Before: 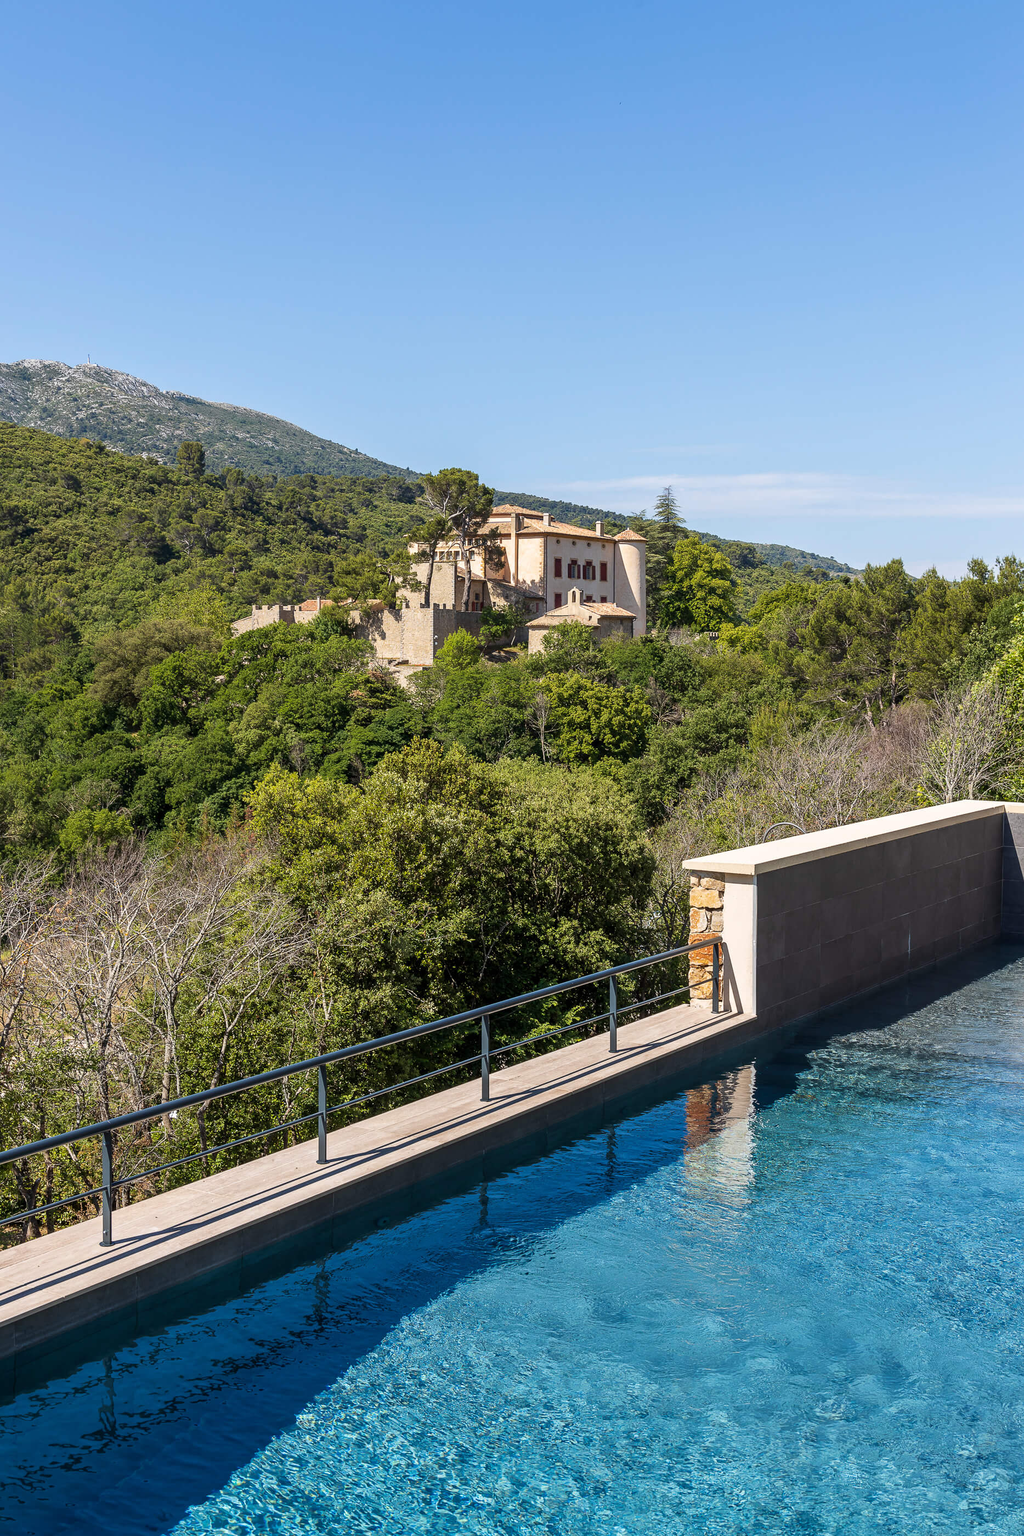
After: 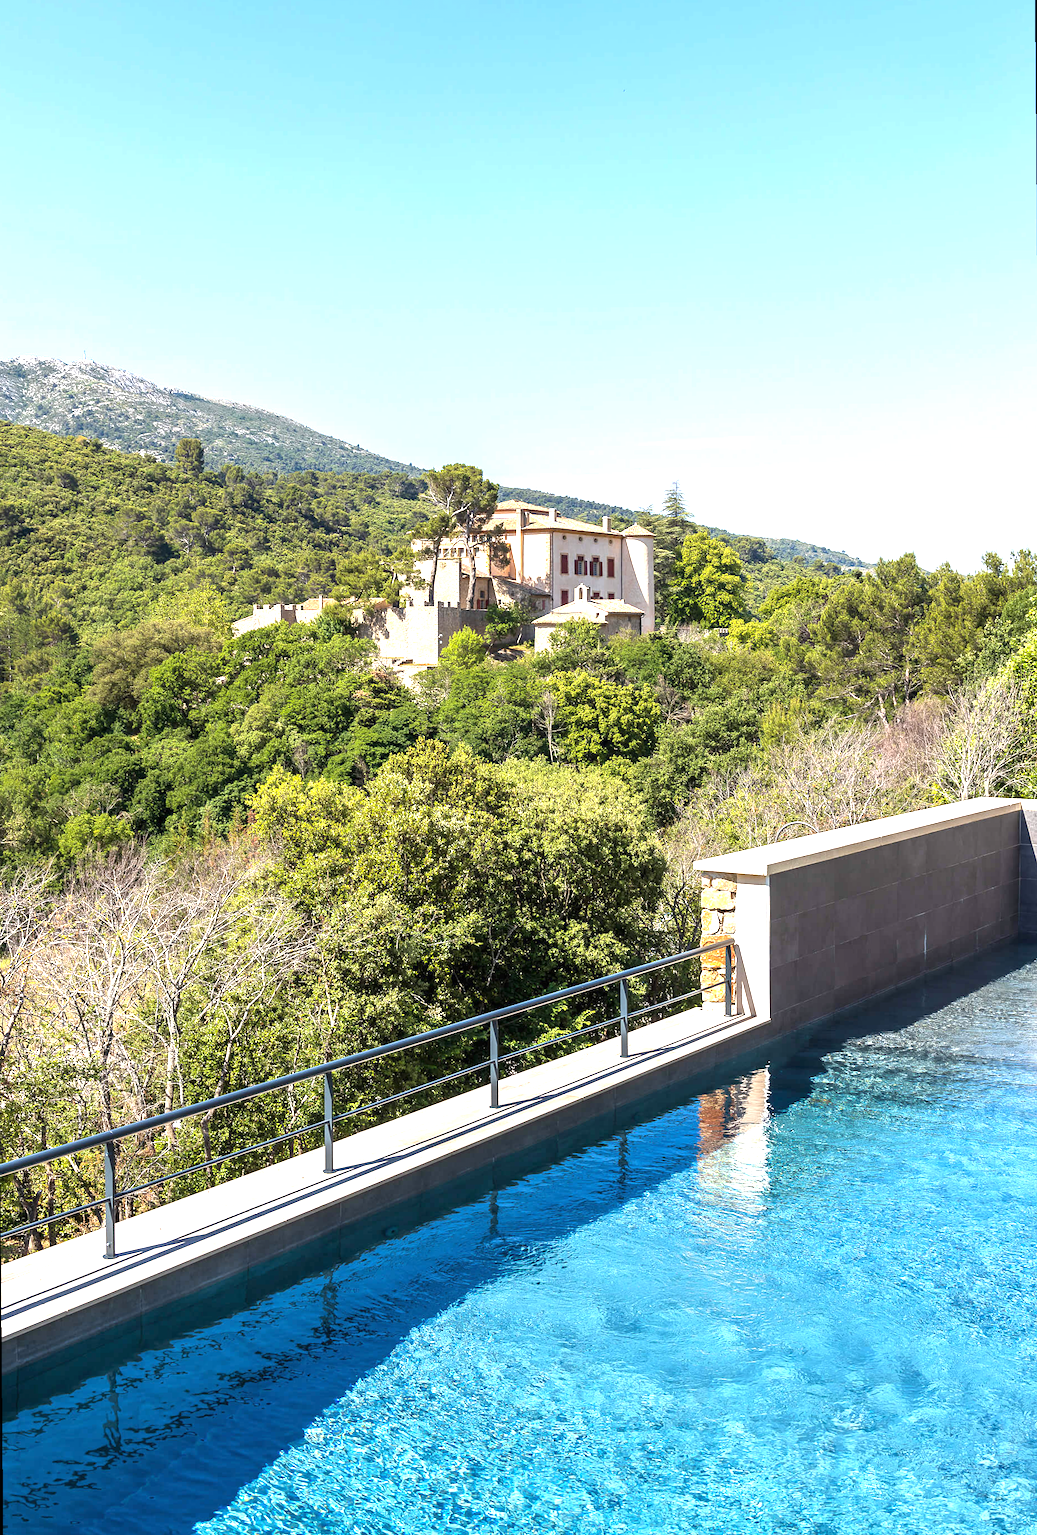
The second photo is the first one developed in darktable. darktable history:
rotate and perspective: rotation -0.45°, automatic cropping original format, crop left 0.008, crop right 0.992, crop top 0.012, crop bottom 0.988
exposure: black level correction 0, exposure 1.2 EV, compensate exposure bias true, compensate highlight preservation false
